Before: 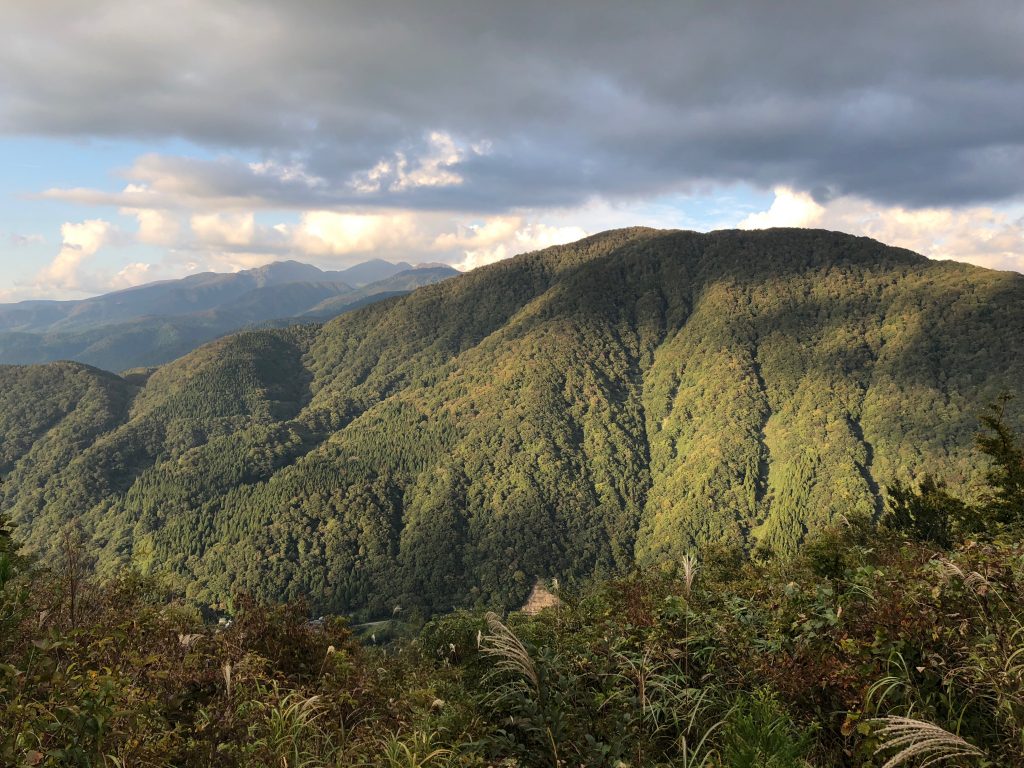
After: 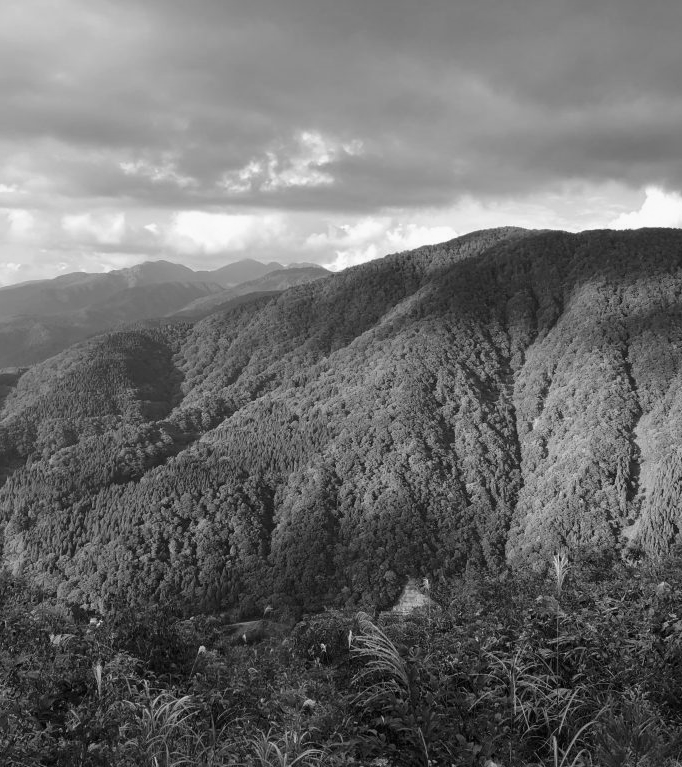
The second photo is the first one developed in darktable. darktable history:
crop and rotate: left 12.673%, right 20.66%
tone equalizer: on, module defaults
monochrome: a 32, b 64, size 2.3
